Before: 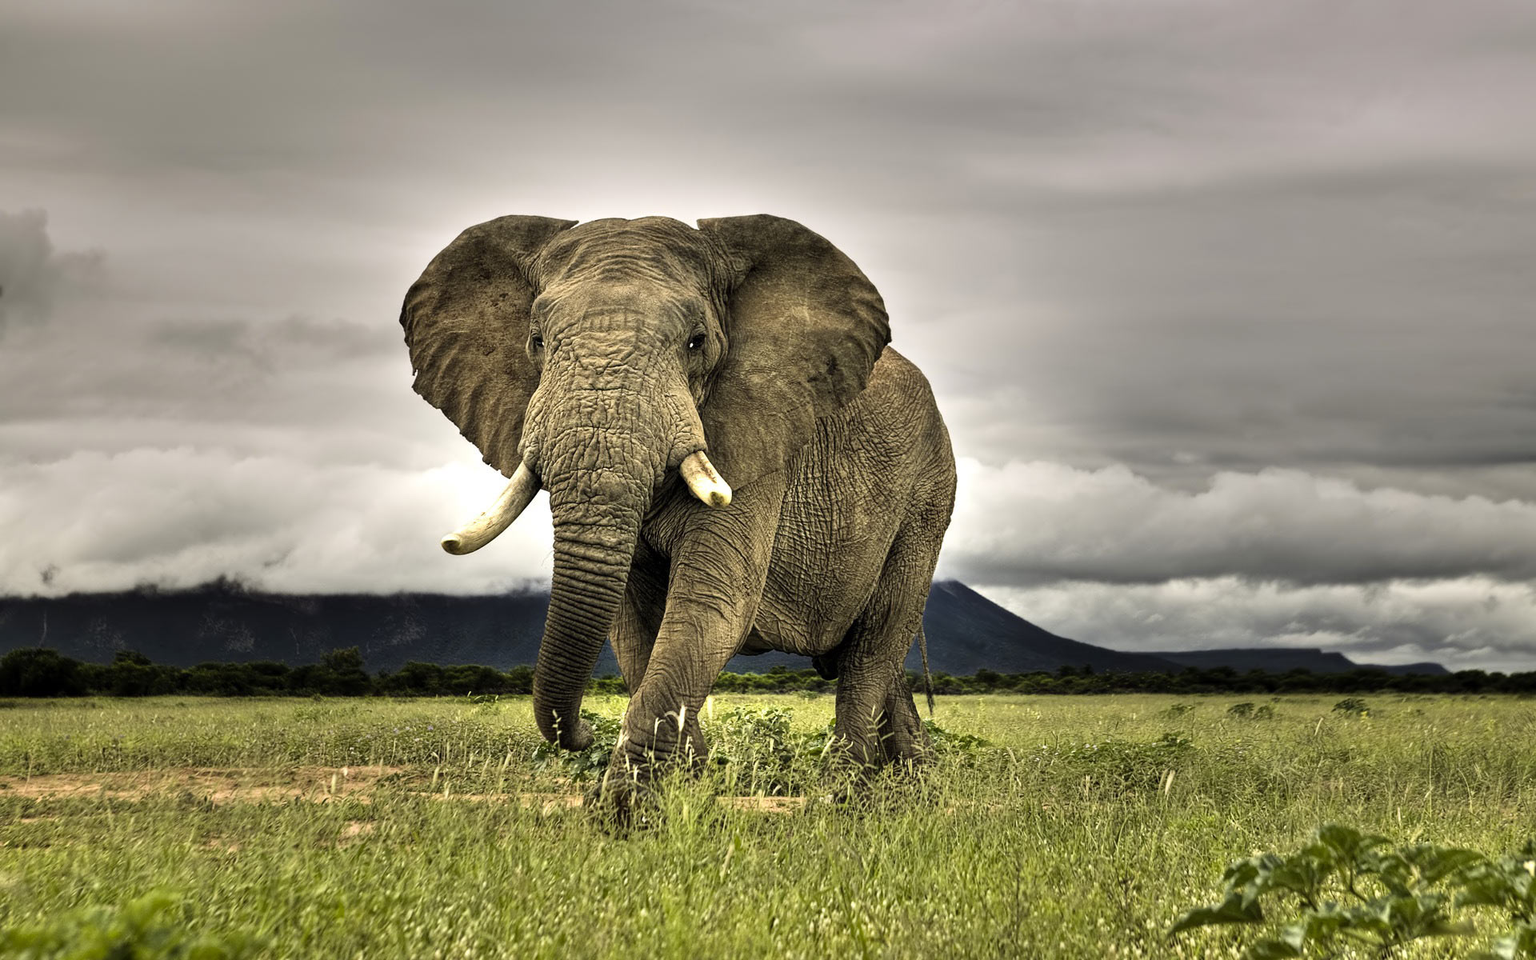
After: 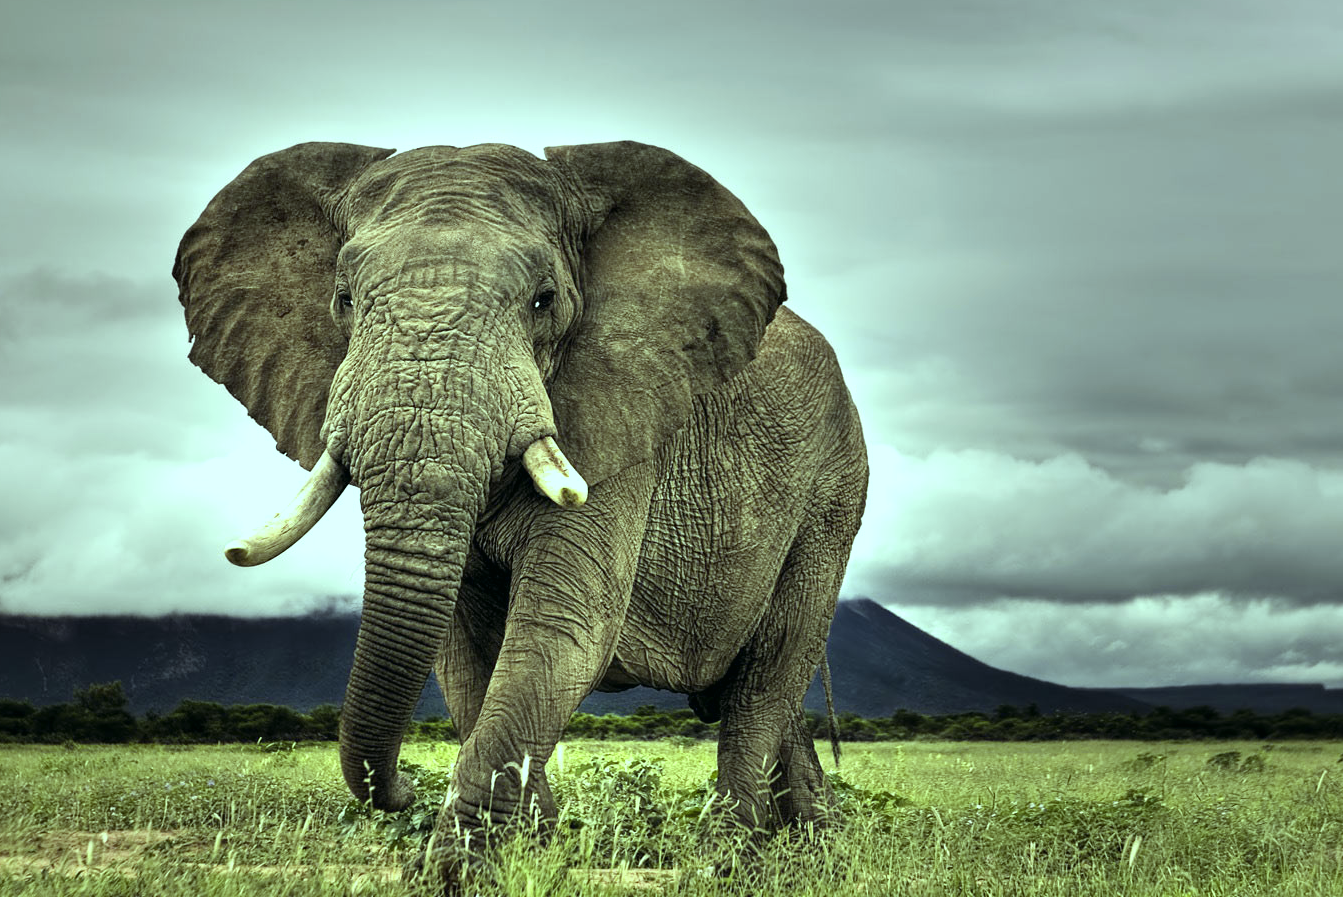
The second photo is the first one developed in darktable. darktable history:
color balance: mode lift, gamma, gain (sRGB), lift [0.997, 0.979, 1.021, 1.011], gamma [1, 1.084, 0.916, 0.998], gain [1, 0.87, 1.13, 1.101], contrast 4.55%, contrast fulcrum 38.24%, output saturation 104.09%
crop and rotate: left 17.046%, top 10.659%, right 12.989%, bottom 14.553%
